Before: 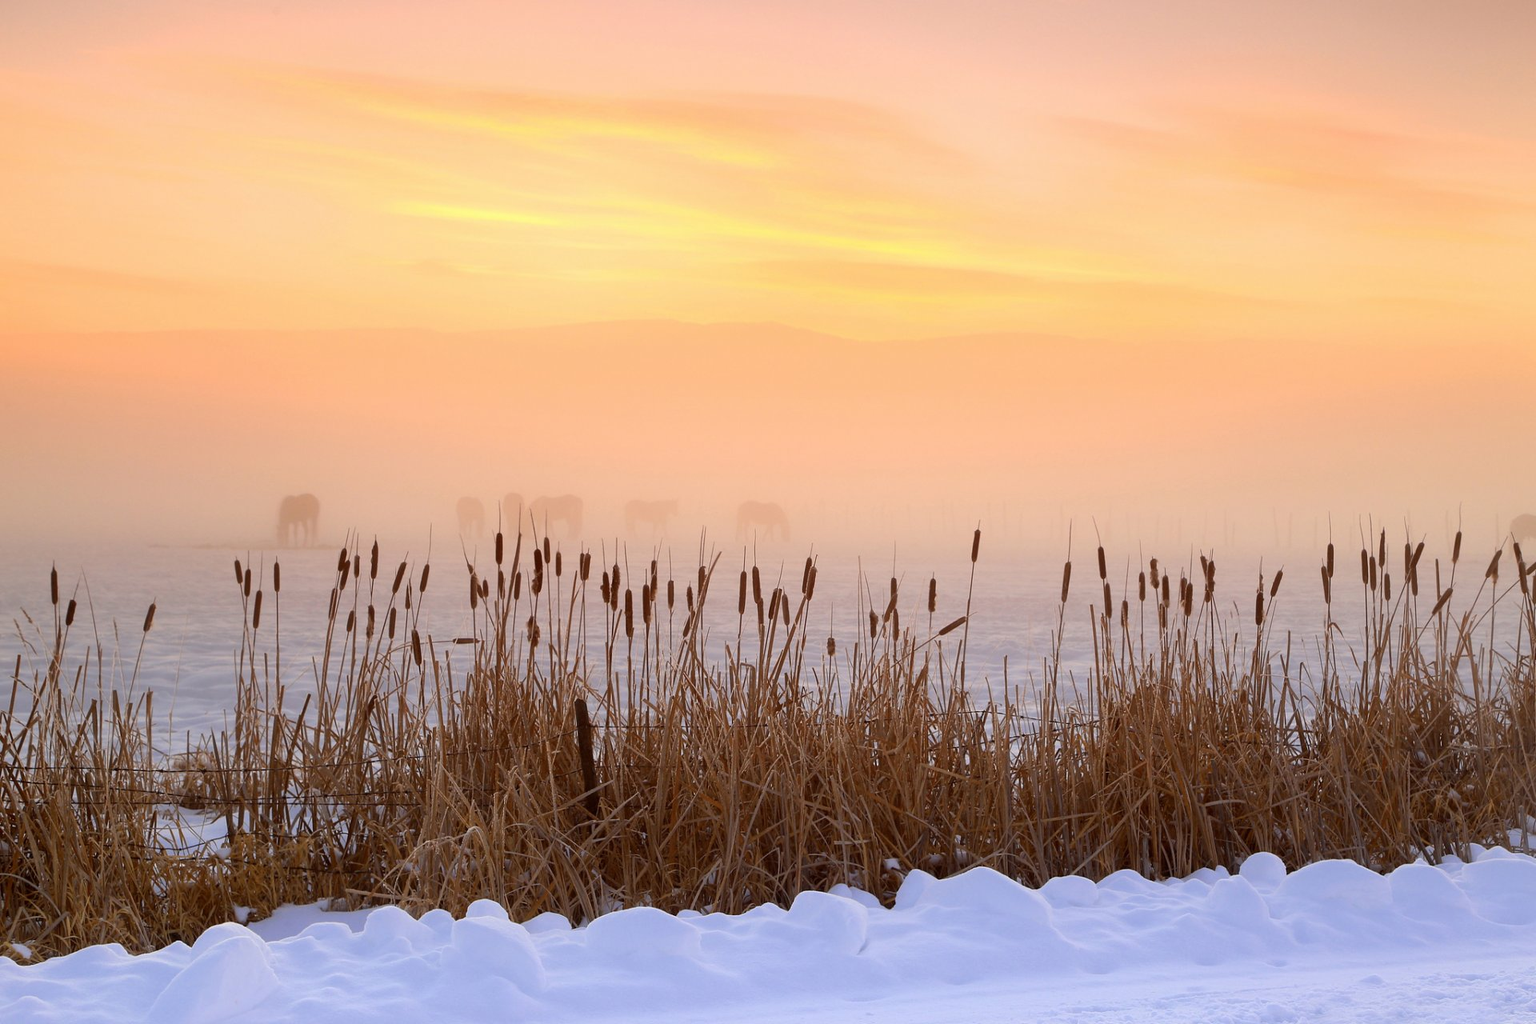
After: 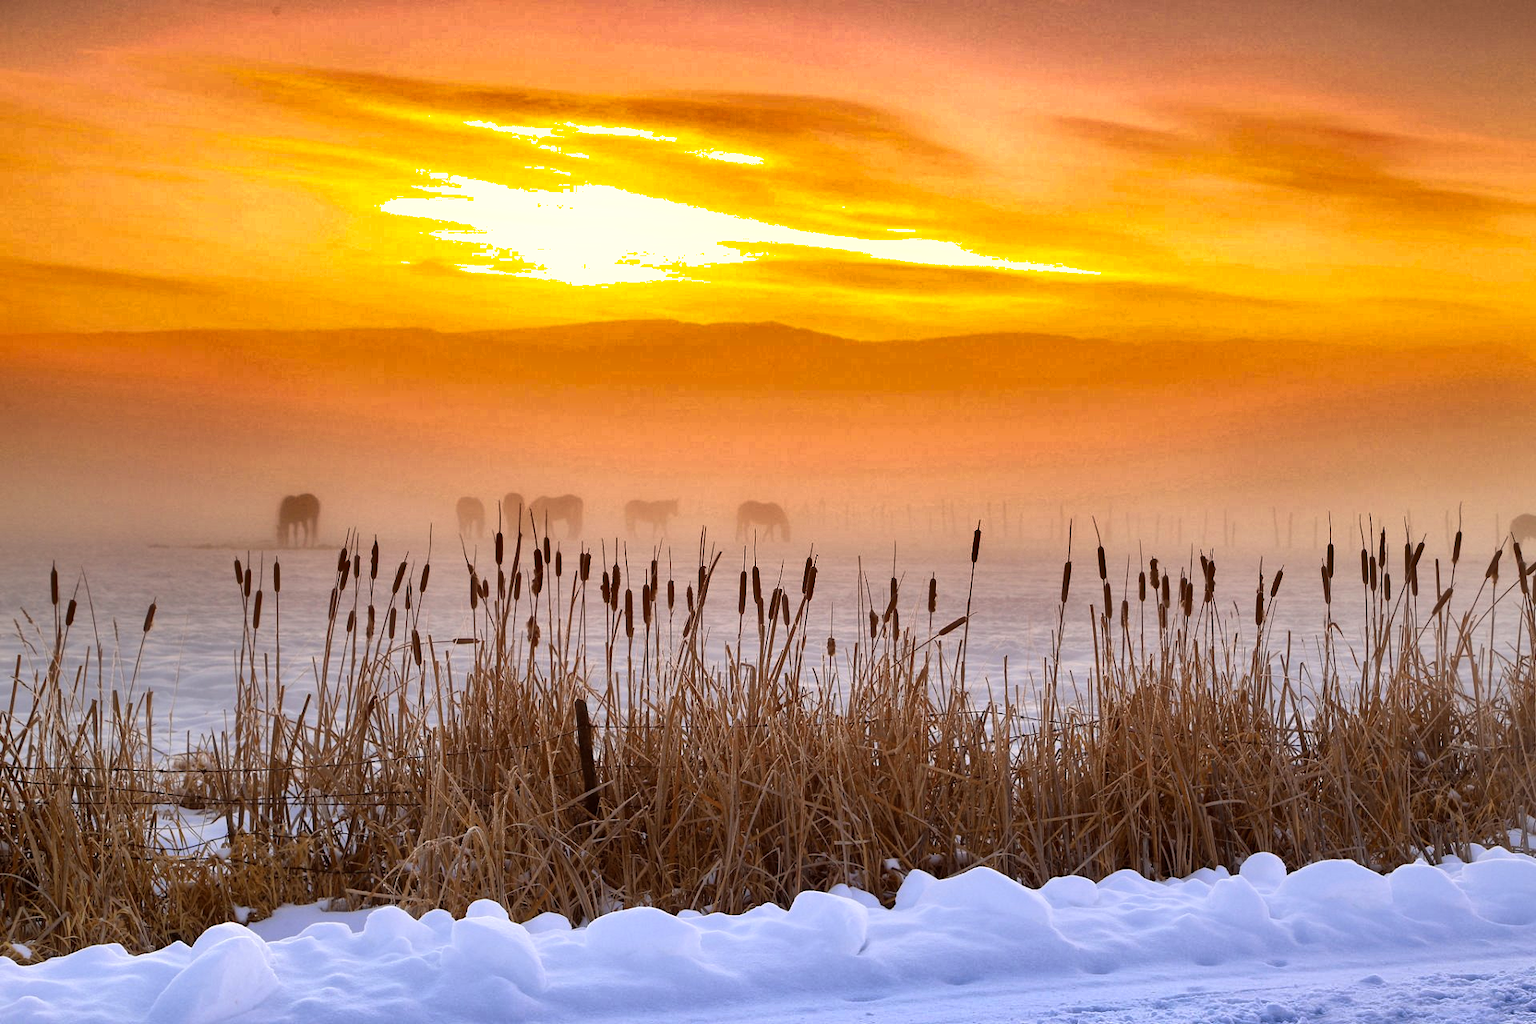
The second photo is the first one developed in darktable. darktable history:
tone equalizer: -8 EV -0.41 EV, -7 EV -0.391 EV, -6 EV -0.36 EV, -5 EV -0.262 EV, -3 EV 0.219 EV, -2 EV 0.309 EV, -1 EV 0.4 EV, +0 EV 0.414 EV
shadows and highlights: shadows 20.87, highlights -82.87, soften with gaussian
